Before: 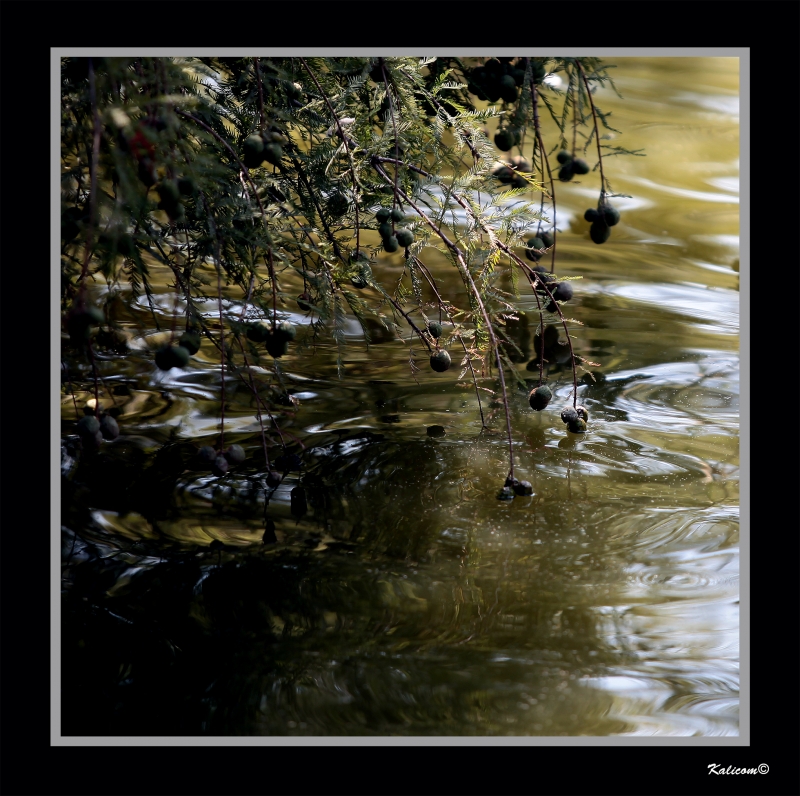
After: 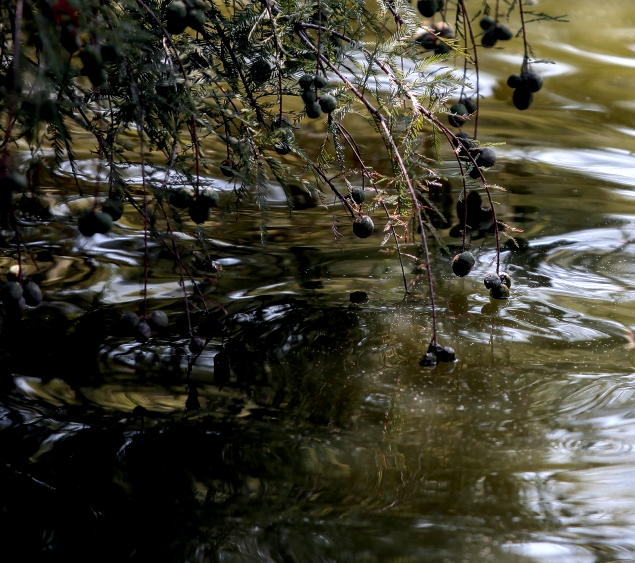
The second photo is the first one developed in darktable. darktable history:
color zones: curves: ch0 [(0, 0.48) (0.209, 0.398) (0.305, 0.332) (0.429, 0.493) (0.571, 0.5) (0.714, 0.5) (0.857, 0.5) (1, 0.48)]; ch1 [(0, 0.633) (0.143, 0.586) (0.286, 0.489) (0.429, 0.448) (0.571, 0.31) (0.714, 0.335) (0.857, 0.492) (1, 0.633)]; ch2 [(0, 0.448) (0.143, 0.498) (0.286, 0.5) (0.429, 0.5) (0.571, 0.5) (0.714, 0.5) (0.857, 0.5) (1, 0.448)]
crop: left 9.712%, top 16.928%, right 10.845%, bottom 12.332%
tone equalizer: on, module defaults
local contrast: detail 130%
exposure: compensate highlight preservation false
color calibration: illuminant as shot in camera, x 0.358, y 0.373, temperature 4628.91 K
